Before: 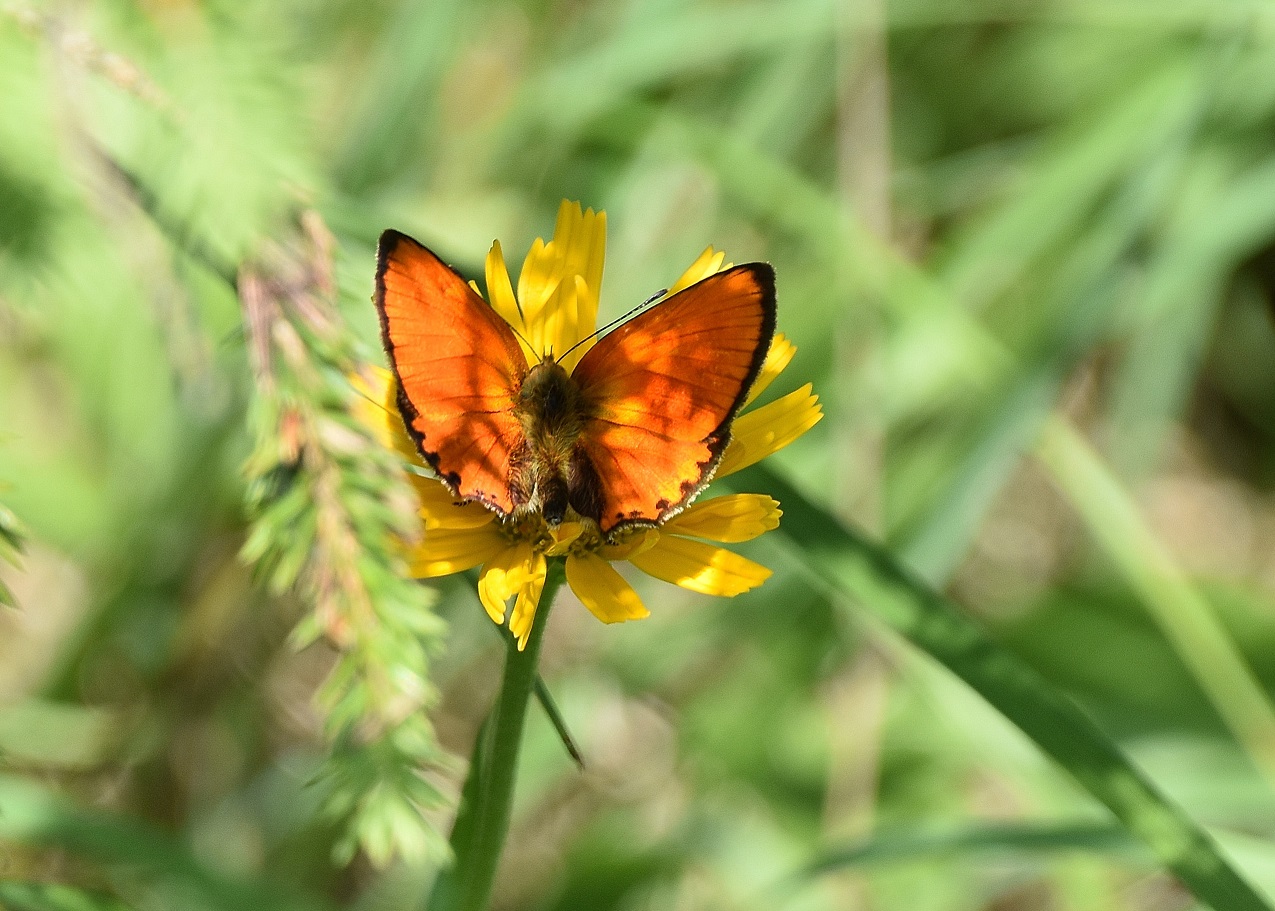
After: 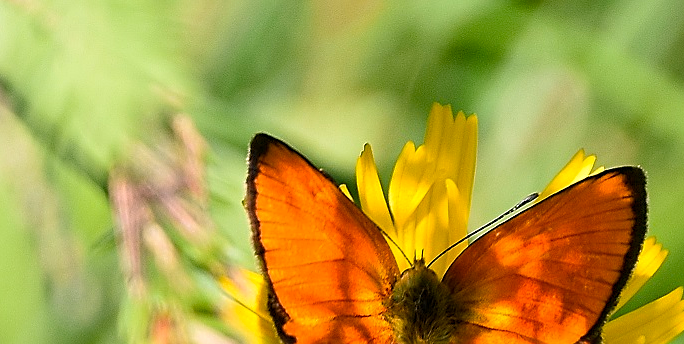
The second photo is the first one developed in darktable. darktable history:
crop: left 10.121%, top 10.631%, right 36.218%, bottom 51.526%
sharpen: on, module defaults
color balance rgb: shadows lift › chroma 2%, shadows lift › hue 217.2°, power › chroma 0.25%, power › hue 60°, highlights gain › chroma 1.5%, highlights gain › hue 309.6°, global offset › luminance -0.25%, perceptual saturation grading › global saturation 15%, global vibrance 15%
